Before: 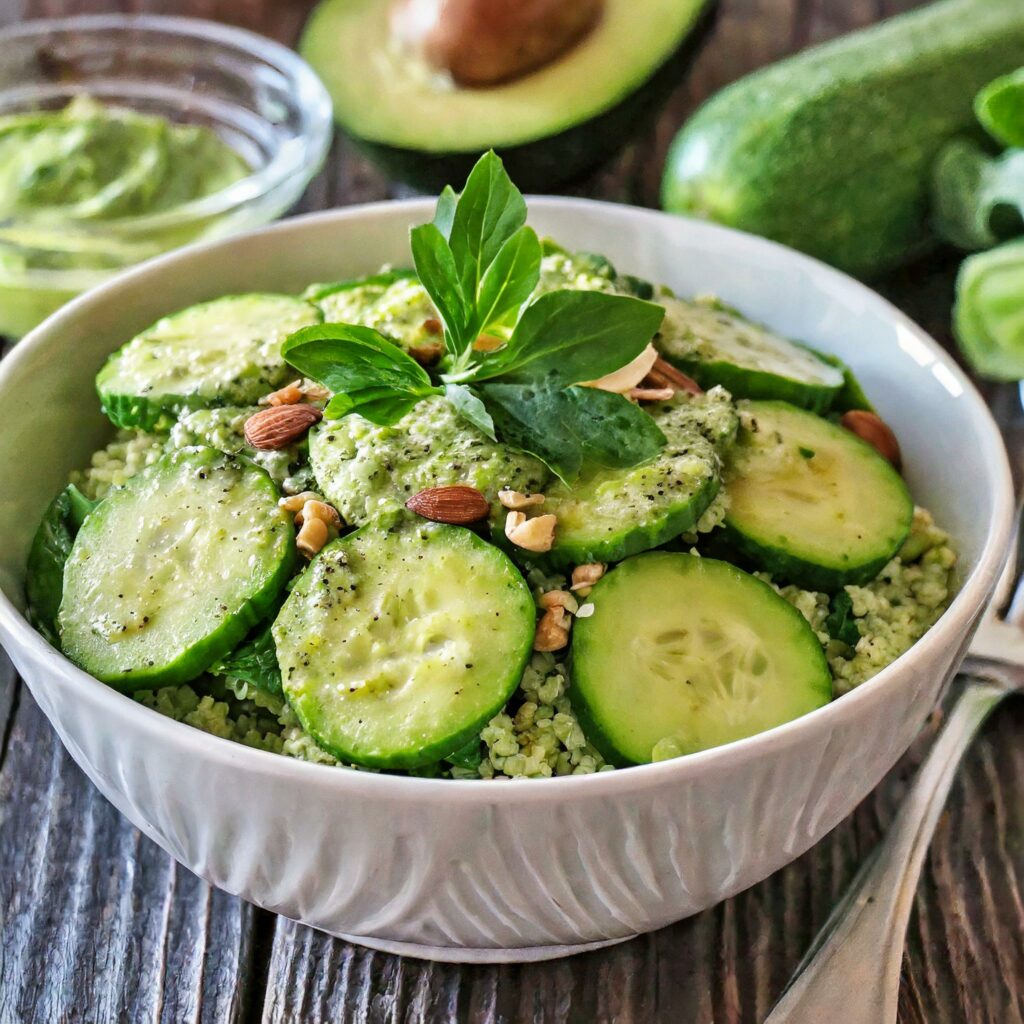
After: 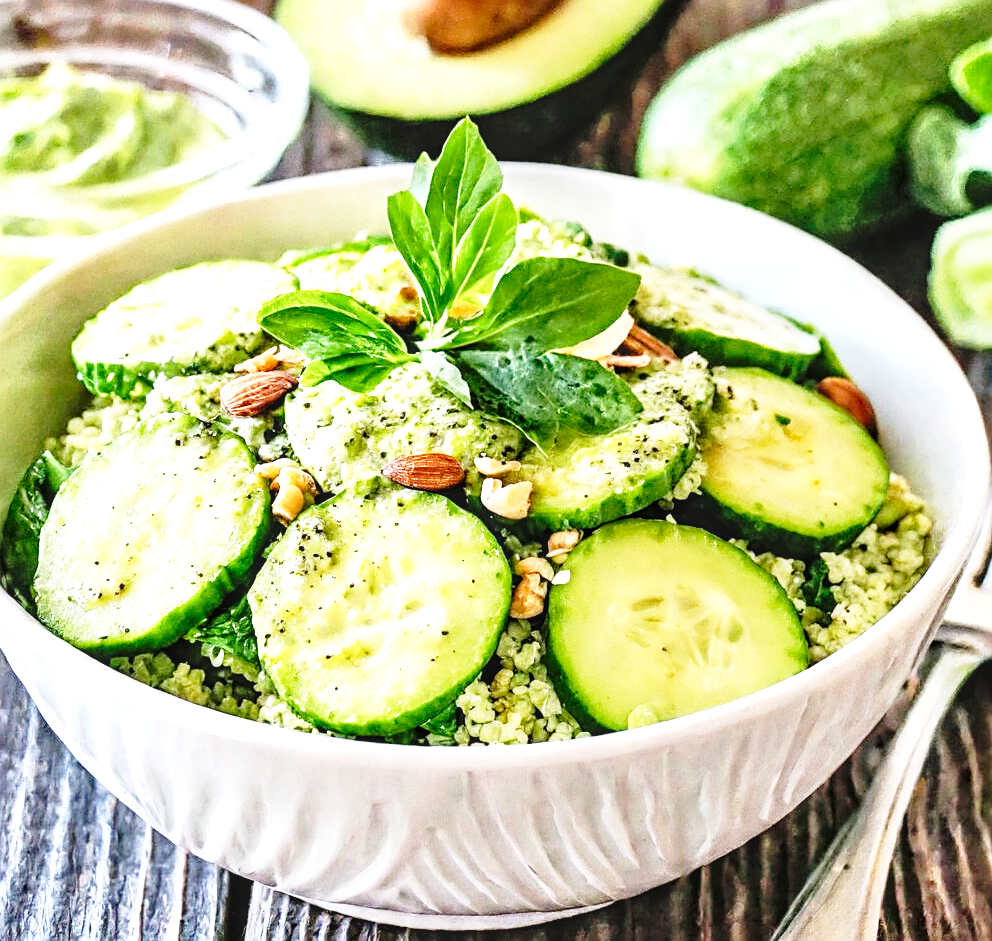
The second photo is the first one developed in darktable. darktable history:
exposure: black level correction 0.001, exposure 0.192 EV, compensate exposure bias true, compensate highlight preservation false
local contrast: on, module defaults
base curve: curves: ch0 [(0, 0) (0.028, 0.03) (0.121, 0.232) (0.46, 0.748) (0.859, 0.968) (1, 1)], preserve colors none
crop: left 2.349%, top 3.253%, right 0.719%, bottom 4.825%
sharpen: amount 0.497
tone equalizer: -8 EV -0.762 EV, -7 EV -0.699 EV, -6 EV -0.585 EV, -5 EV -0.383 EV, -3 EV 0.374 EV, -2 EV 0.6 EV, -1 EV 0.692 EV, +0 EV 0.761 EV
